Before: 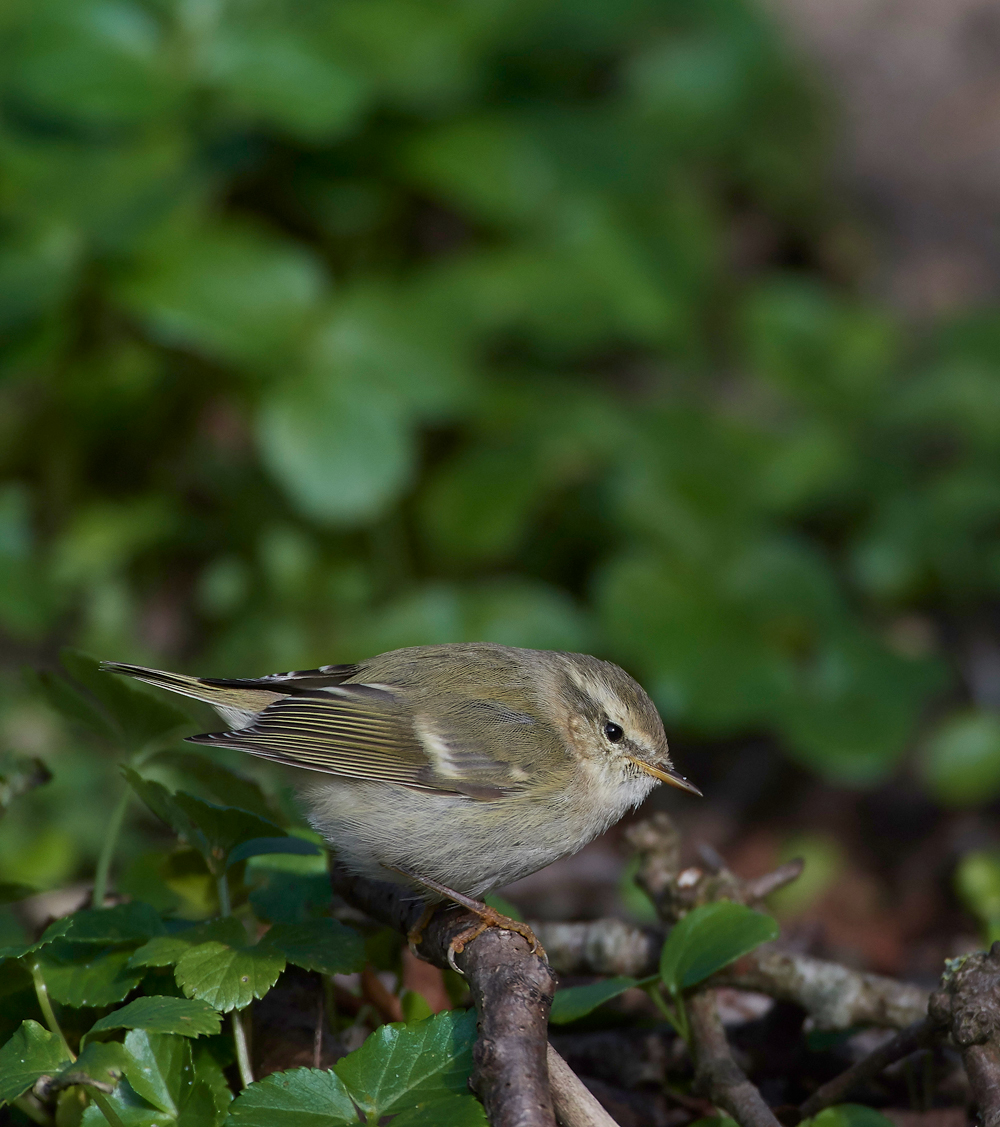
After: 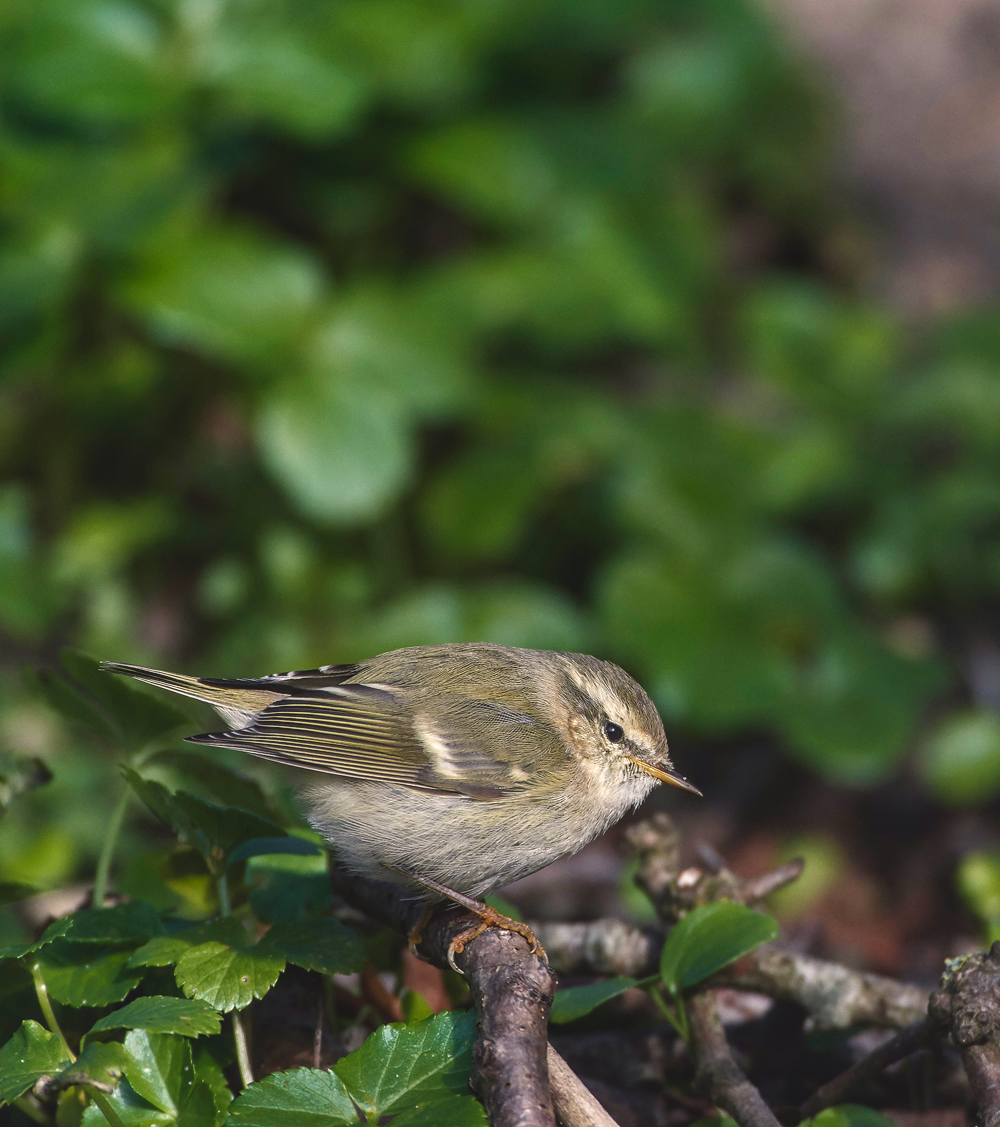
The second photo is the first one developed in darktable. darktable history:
color balance rgb: shadows lift › chroma 2%, shadows lift › hue 247.2°, power › chroma 0.3%, power › hue 25.2°, highlights gain › chroma 3%, highlights gain › hue 60°, global offset › luminance 2%, perceptual saturation grading › global saturation 20%, perceptual saturation grading › highlights -20%, perceptual saturation grading › shadows 30%
local contrast: detail 160%
